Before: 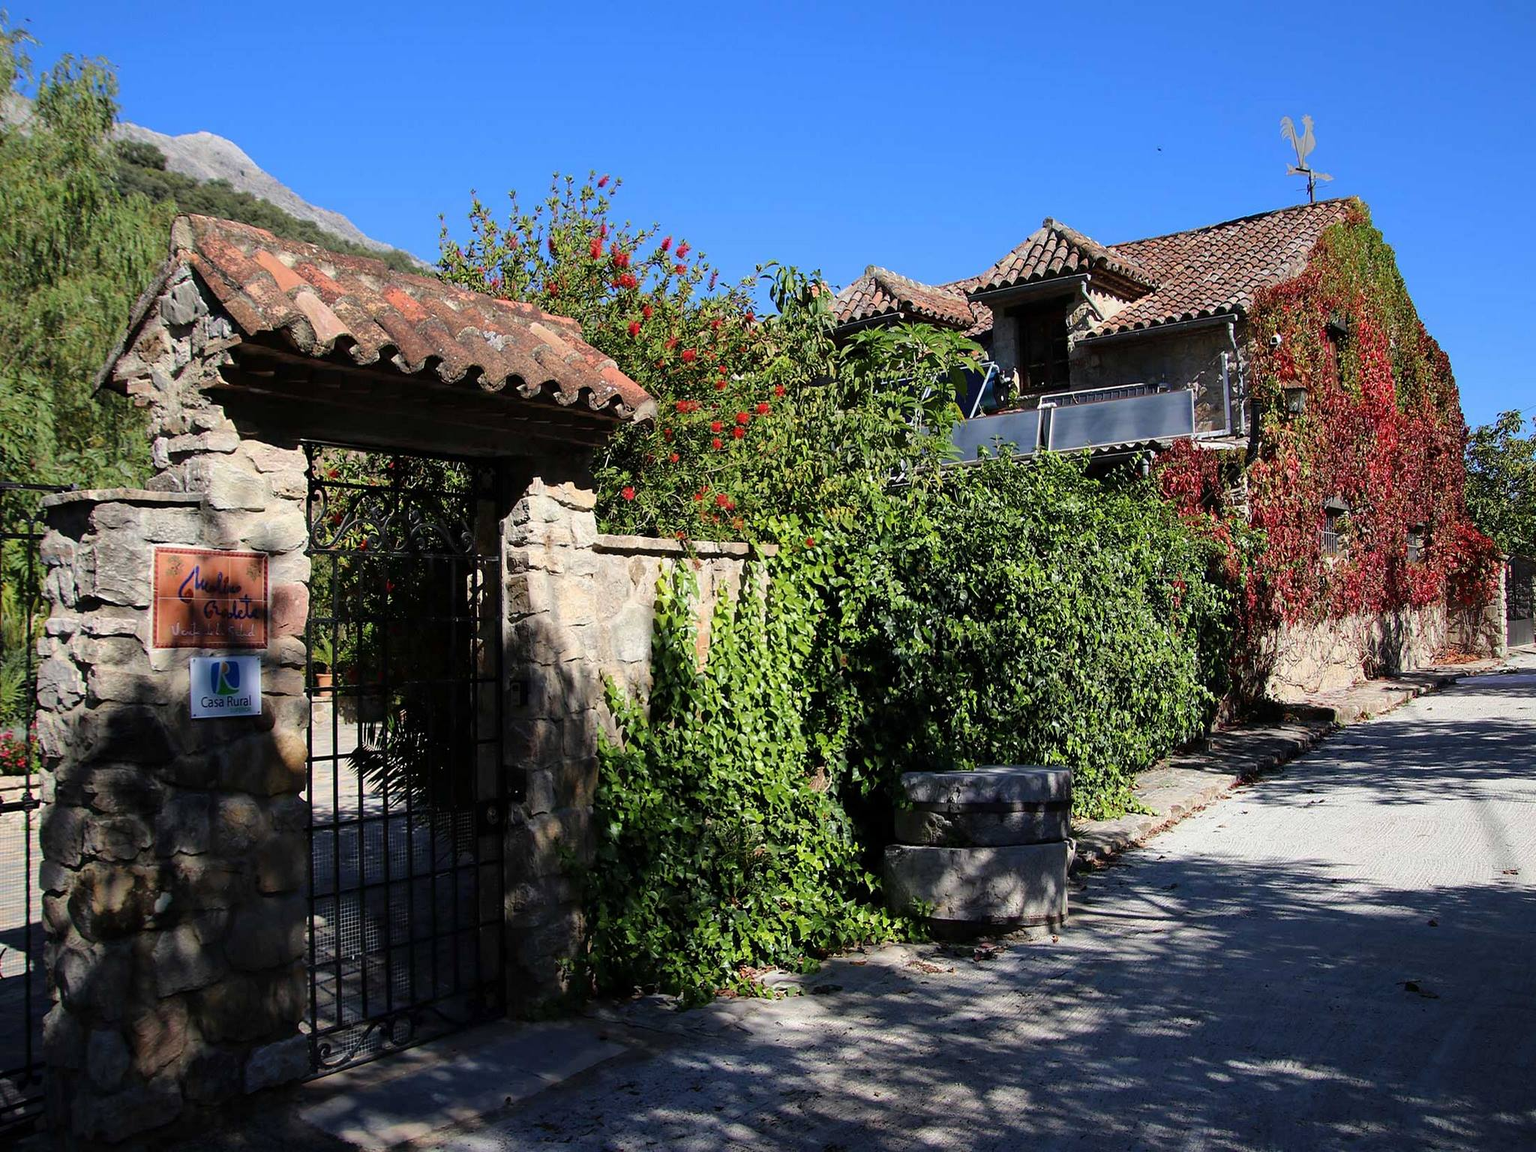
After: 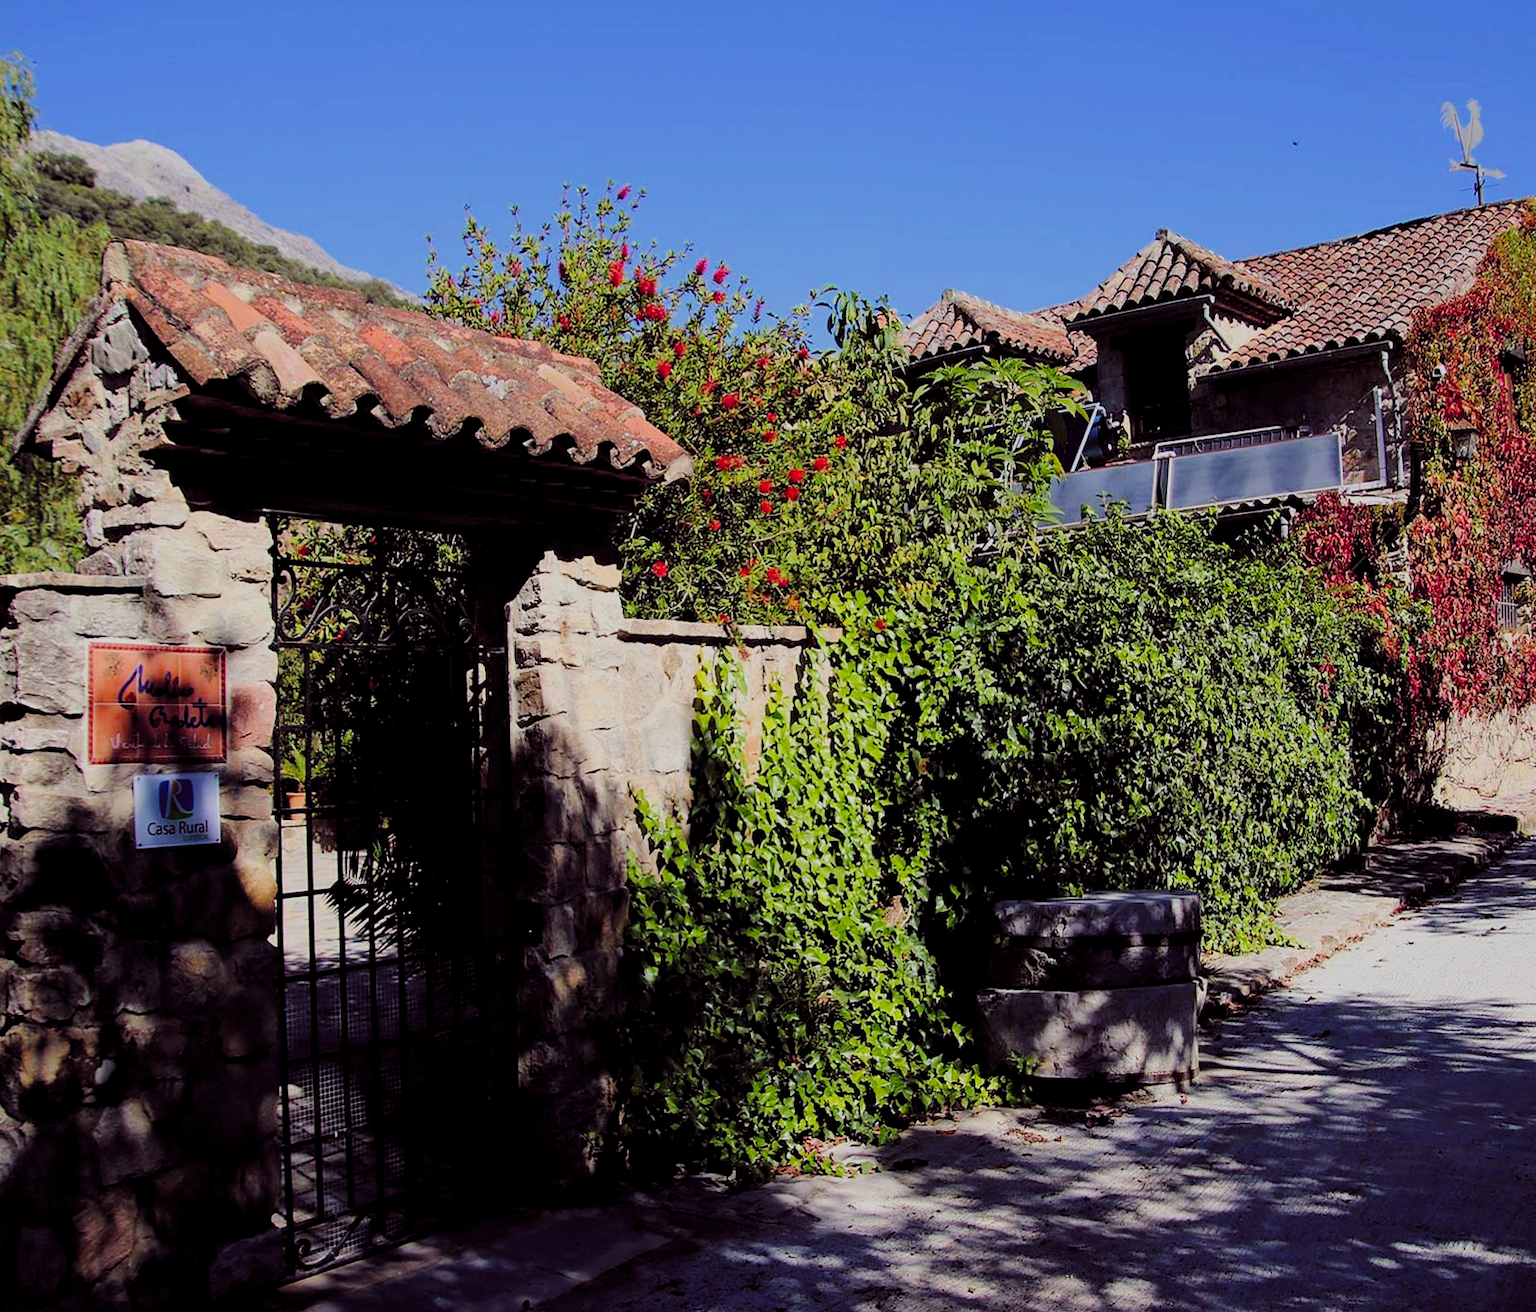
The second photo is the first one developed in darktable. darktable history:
crop and rotate: angle 0.878°, left 4.377%, top 1.185%, right 11.143%, bottom 2.563%
tone curve: curves: ch0 [(0, 0.011) (0.139, 0.106) (0.295, 0.271) (0.499, 0.523) (0.739, 0.782) (0.857, 0.879) (1, 0.967)]; ch1 [(0, 0) (0.291, 0.229) (0.394, 0.365) (0.469, 0.456) (0.507, 0.504) (0.527, 0.546) (0.571, 0.614) (0.725, 0.779) (1, 1)]; ch2 [(0, 0) (0.125, 0.089) (0.35, 0.317) (0.437, 0.42) (0.502, 0.499) (0.537, 0.551) (0.613, 0.636) (1, 1)], preserve colors none
filmic rgb: black relative exposure -7.11 EV, white relative exposure 5.37 EV, threshold 2.98 EV, hardness 3.03, enable highlight reconstruction true
color balance rgb: shadows lift › chroma 0.717%, shadows lift › hue 113.47°, global offset › chroma 0.286%, global offset › hue 318.5°, linear chroma grading › global chroma 19.611%, perceptual saturation grading › global saturation 0.009%, global vibrance -17.182%, contrast -6.532%
levels: levels [0.026, 0.507, 0.987]
